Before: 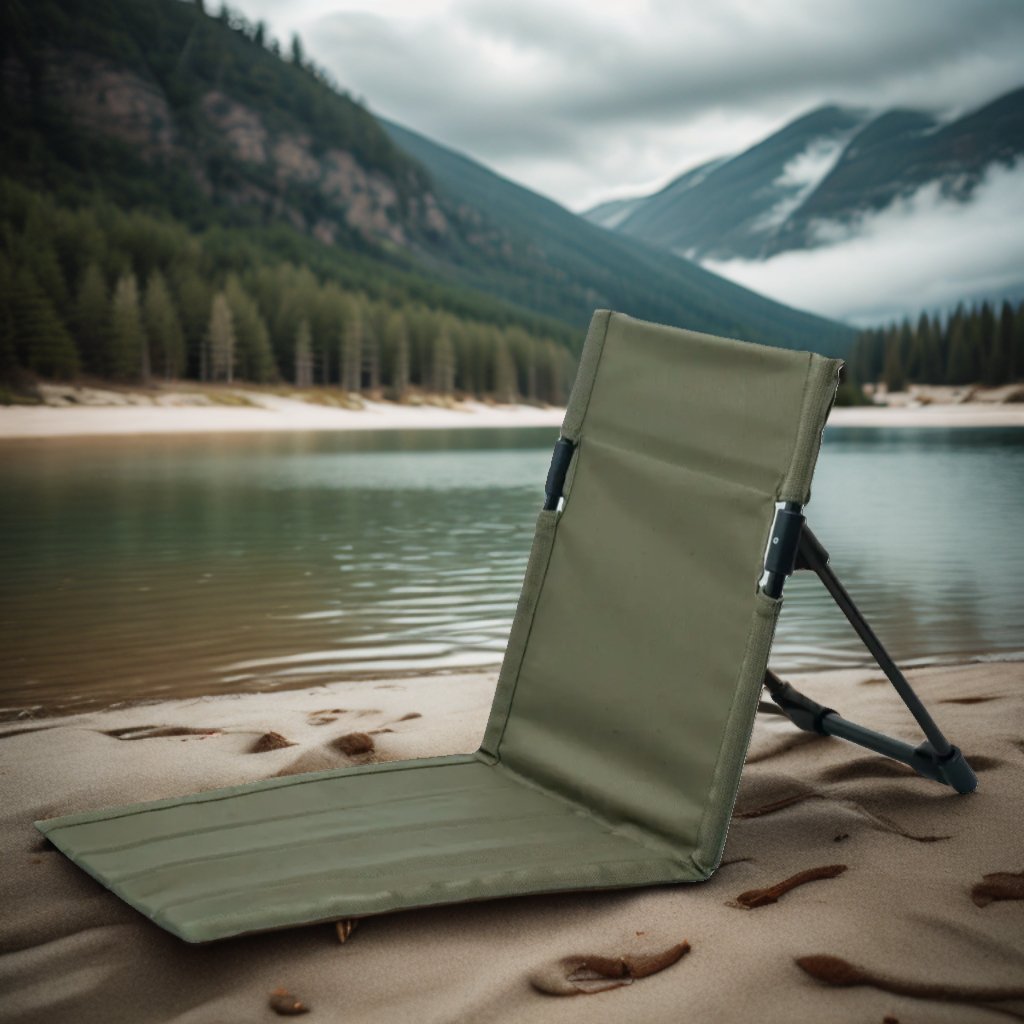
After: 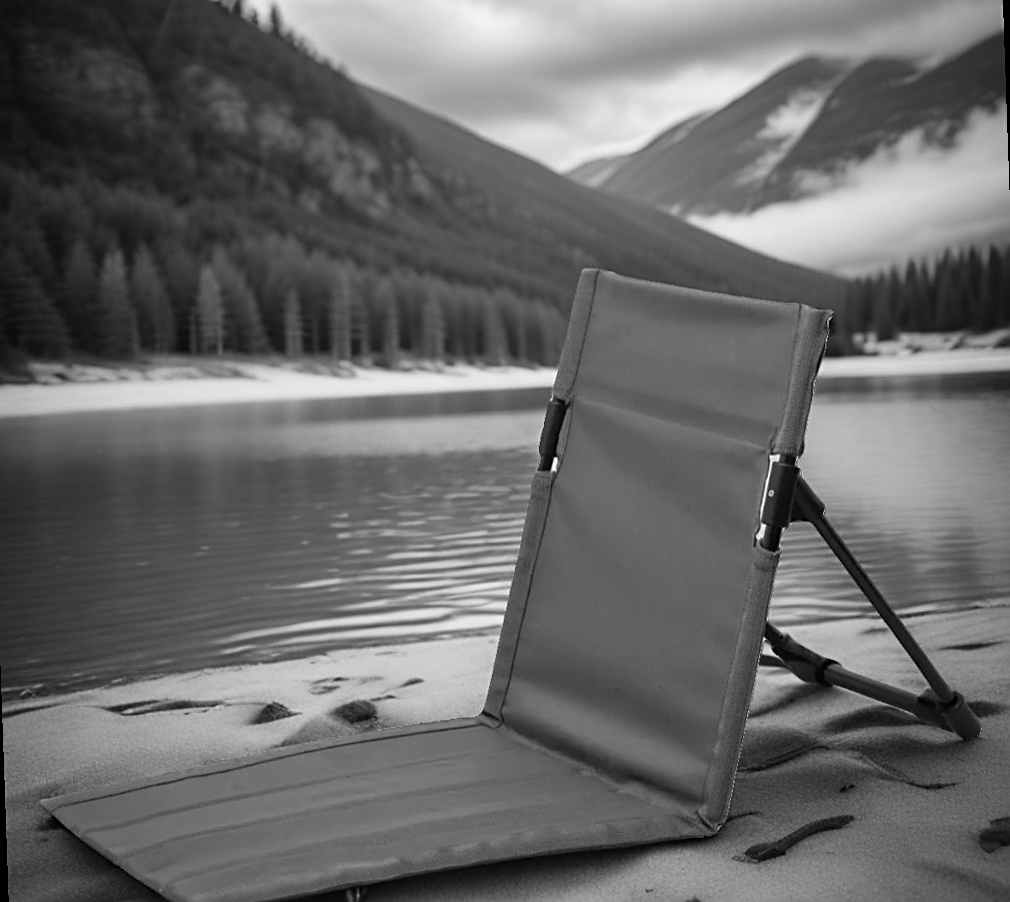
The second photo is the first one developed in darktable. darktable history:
rotate and perspective: rotation -2°, crop left 0.022, crop right 0.978, crop top 0.049, crop bottom 0.951
crop: top 0.448%, right 0.264%, bottom 5.045%
sharpen: on, module defaults
monochrome: a 32, b 64, size 2.3, highlights 1
